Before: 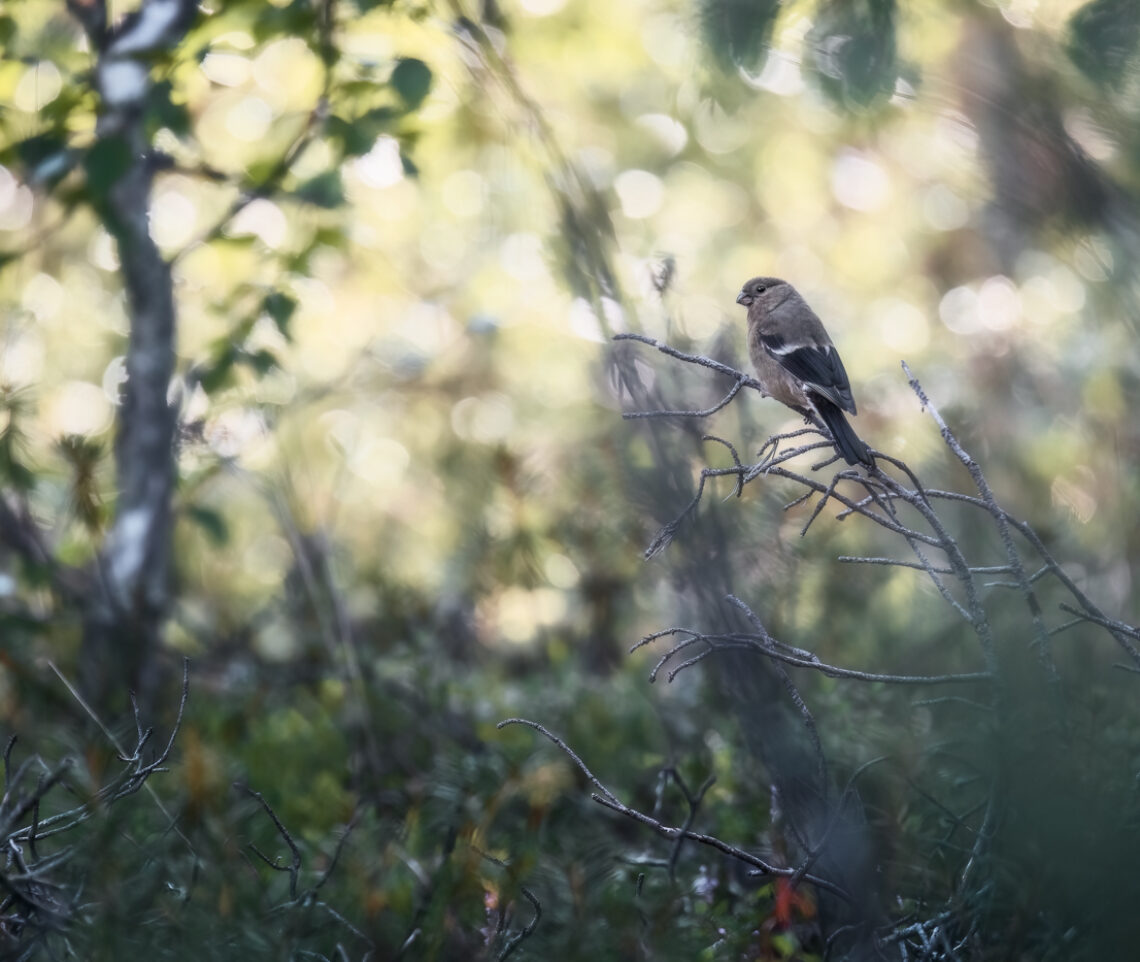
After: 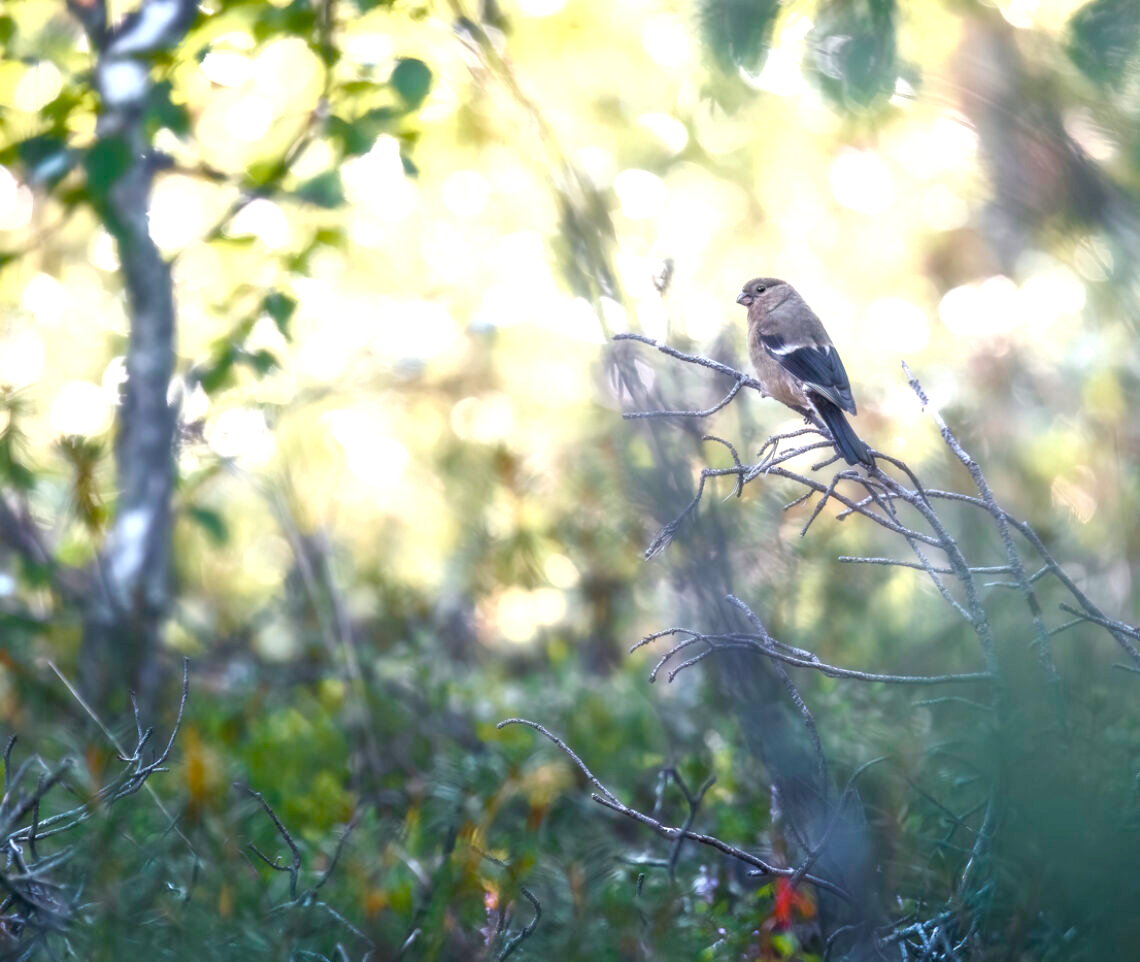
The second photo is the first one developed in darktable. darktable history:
exposure: exposure 1.143 EV, compensate highlight preservation false
color balance rgb: perceptual saturation grading › global saturation 39.332%, perceptual saturation grading › highlights -25.405%, perceptual saturation grading › mid-tones 34.936%, perceptual saturation grading › shadows 34.78%, contrast -9.544%
